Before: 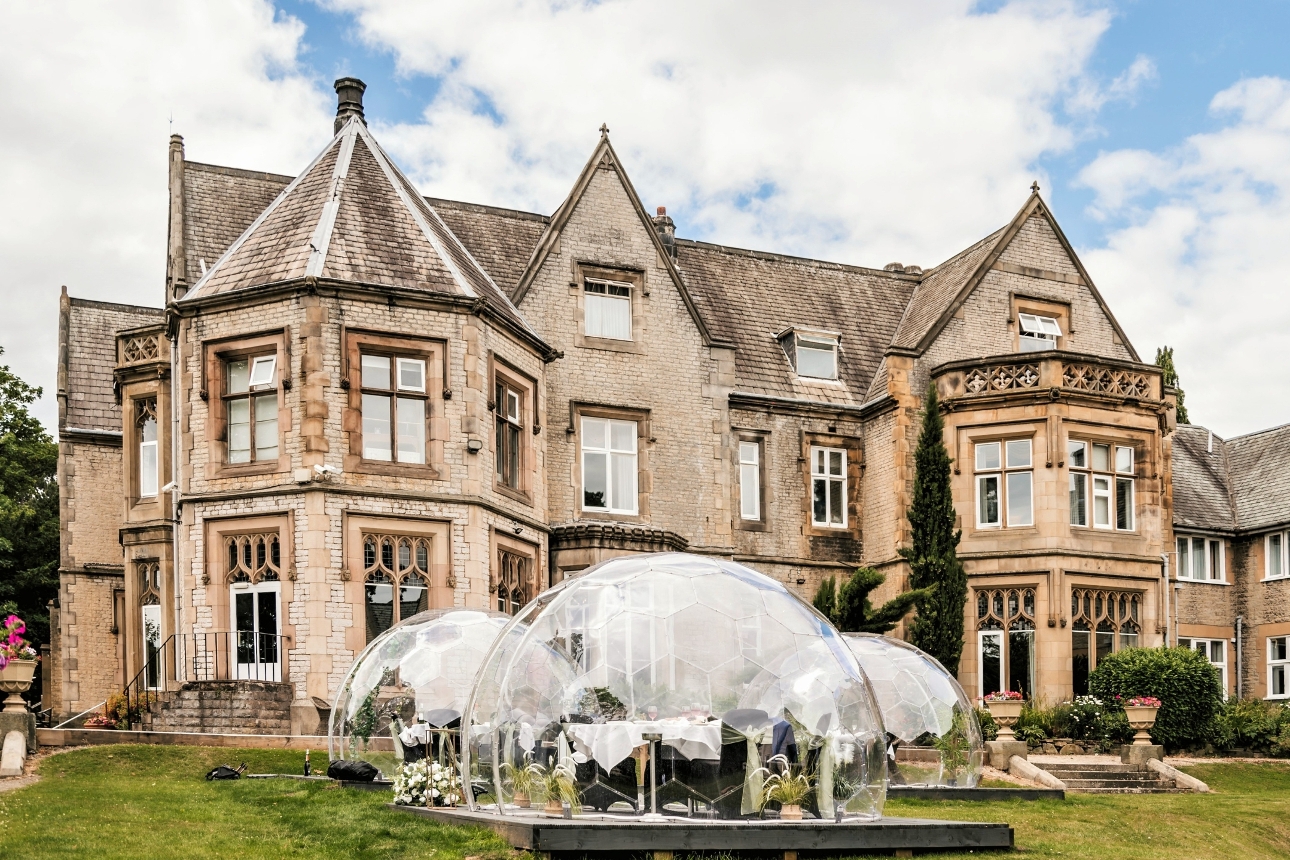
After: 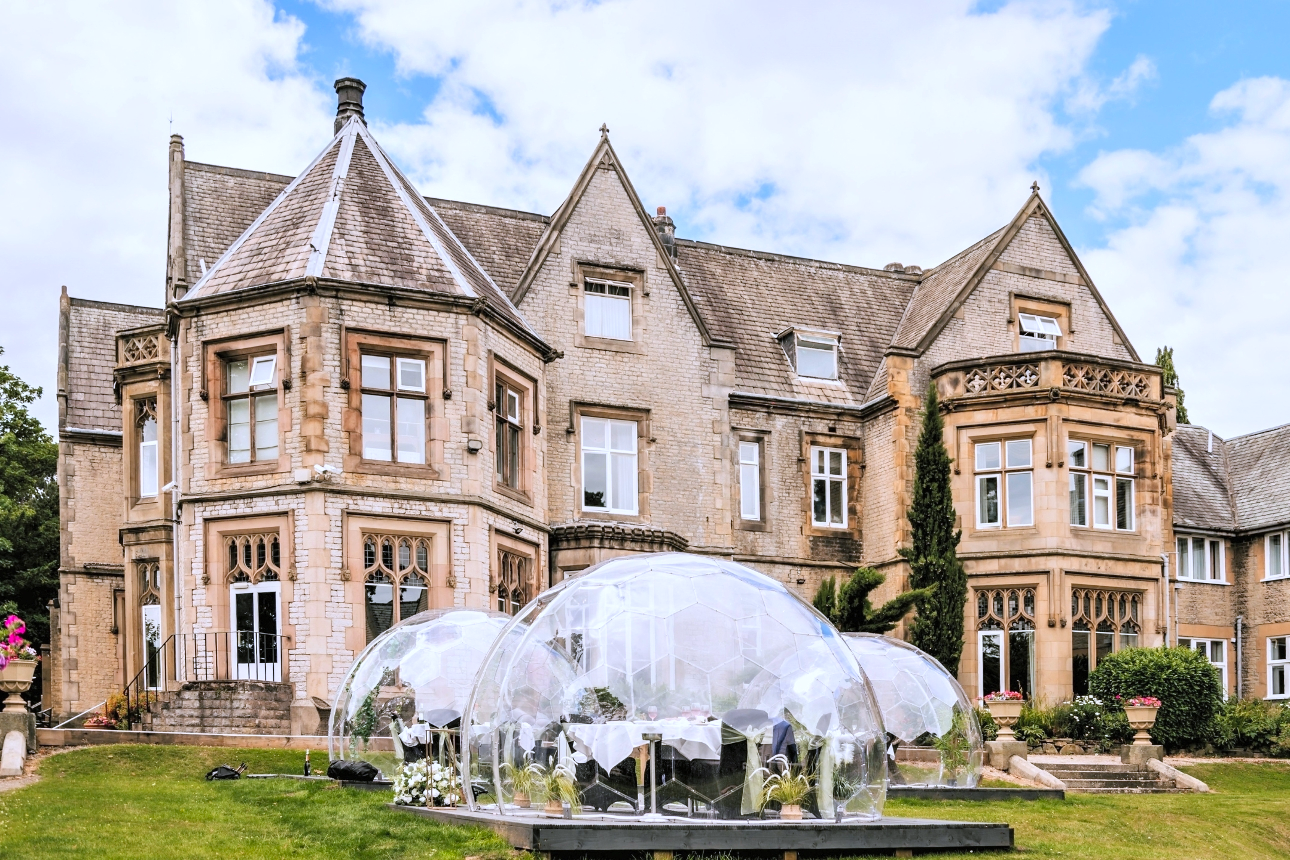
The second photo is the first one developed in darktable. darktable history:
contrast brightness saturation: brightness 0.09, saturation 0.19
white balance: red 0.967, blue 1.119, emerald 0.756
